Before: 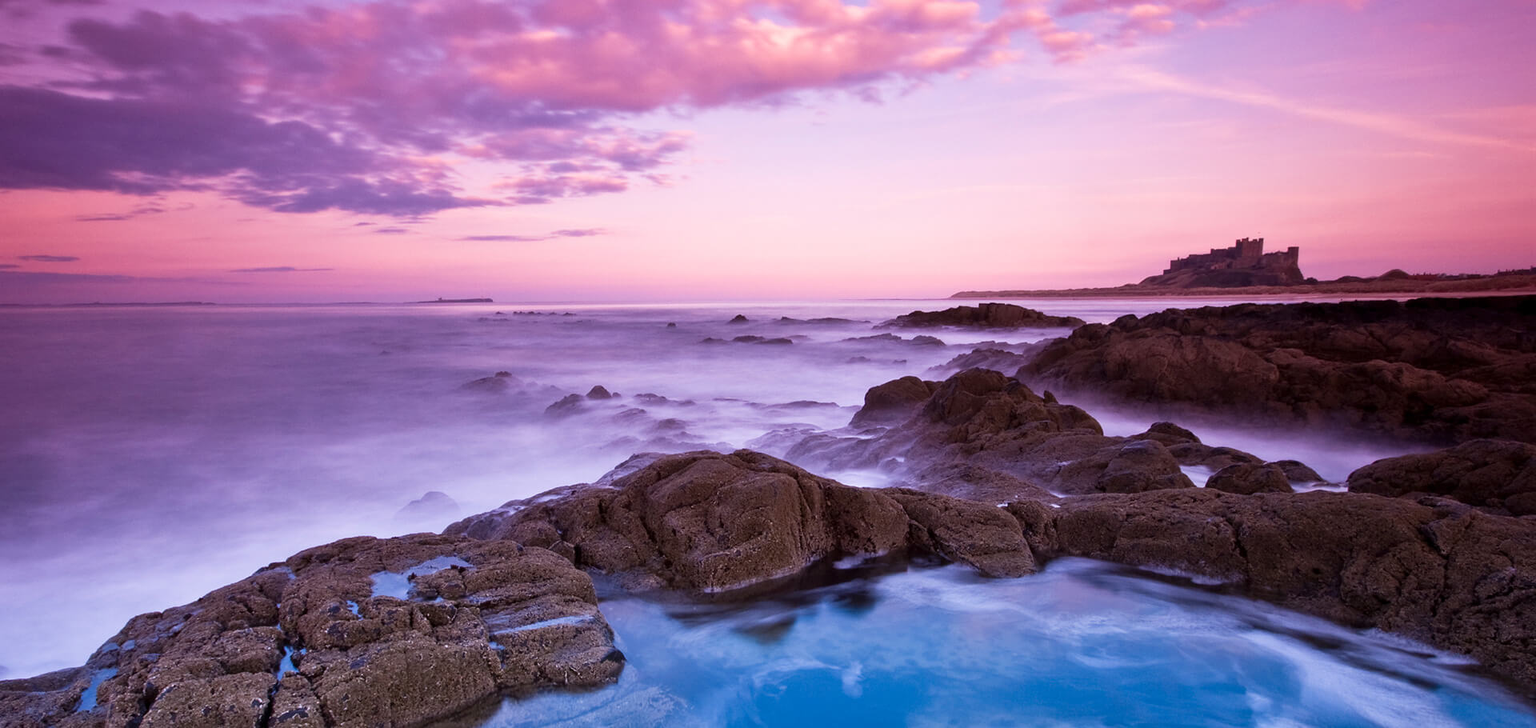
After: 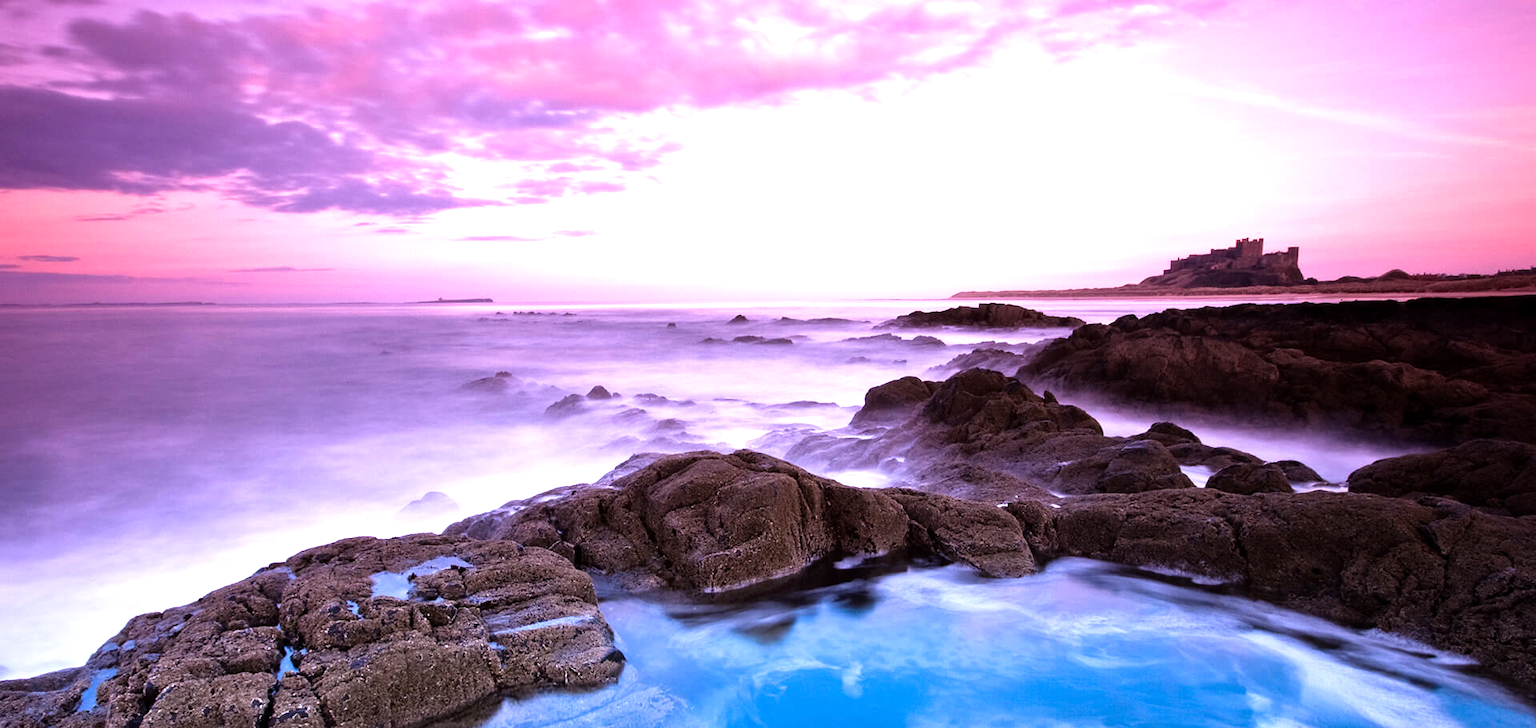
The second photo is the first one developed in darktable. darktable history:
tone equalizer: -8 EV -1.04 EV, -7 EV -1.02 EV, -6 EV -0.885 EV, -5 EV -0.601 EV, -3 EV 0.573 EV, -2 EV 0.887 EV, -1 EV 0.985 EV, +0 EV 1.06 EV, mask exposure compensation -0.515 EV
